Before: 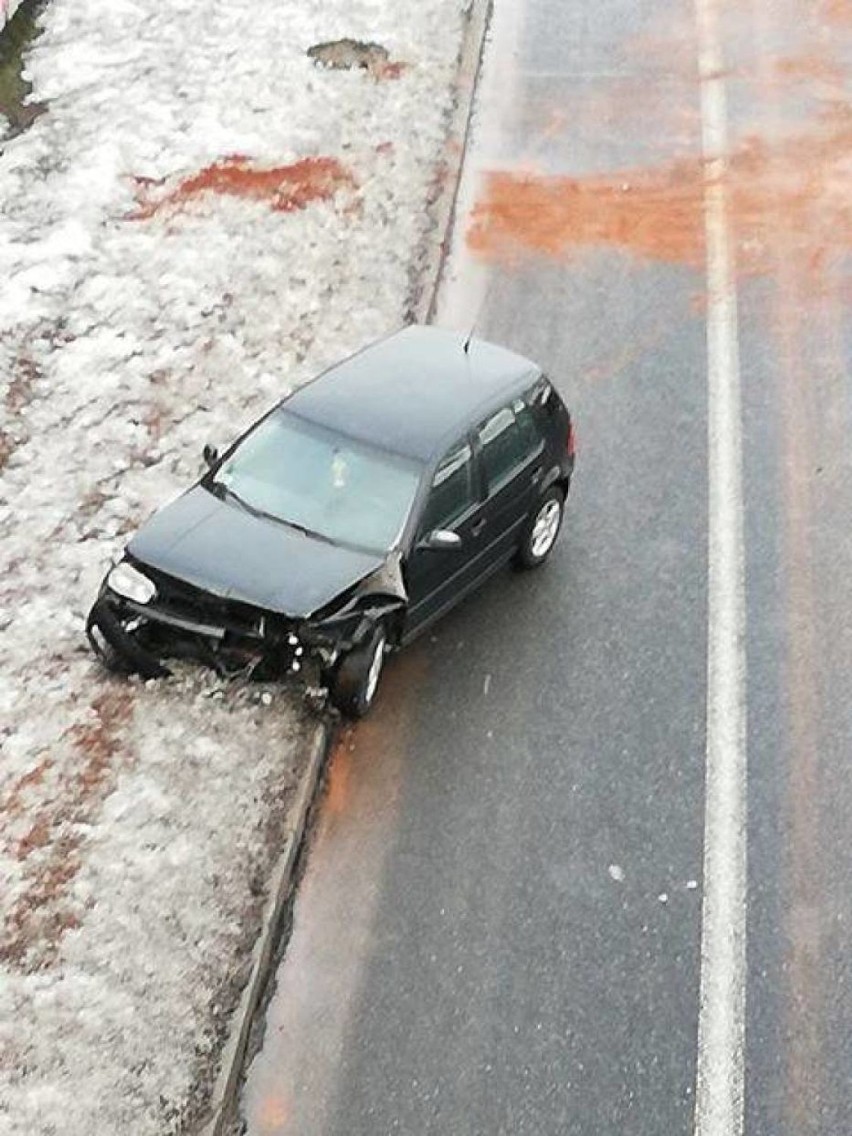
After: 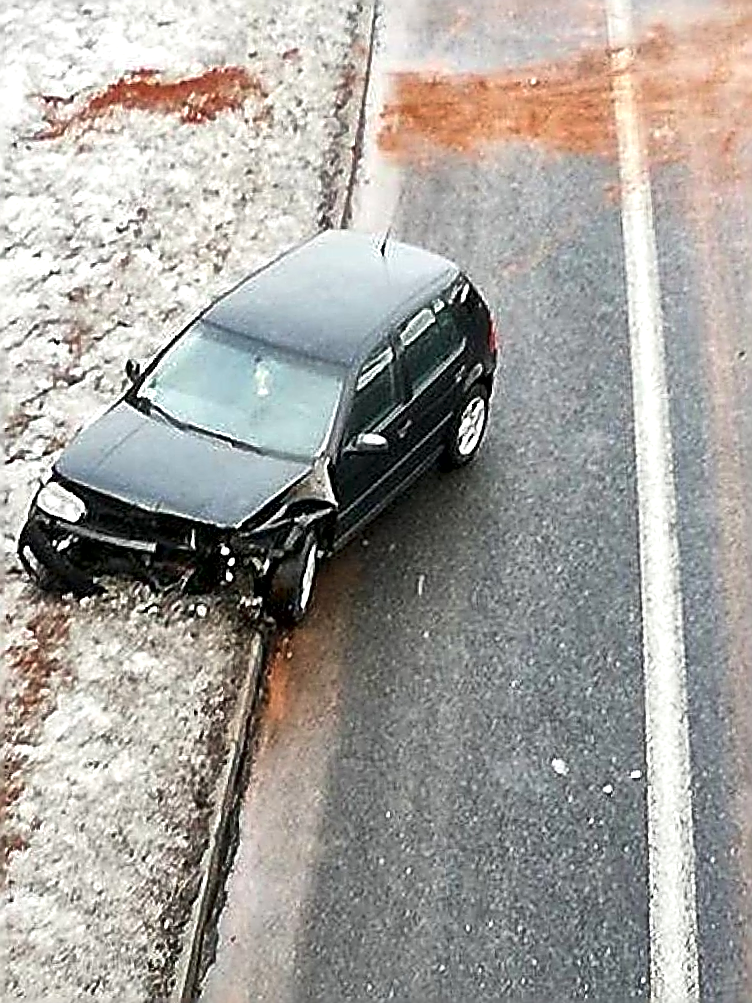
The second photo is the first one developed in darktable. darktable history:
sharpen: amount 1.989
contrast brightness saturation: contrast 0.127, brightness -0.055, saturation 0.155
crop and rotate: angle 2.95°, left 5.717%, top 5.713%
local contrast: mode bilateral grid, contrast 19, coarseness 49, detail 172%, midtone range 0.2
